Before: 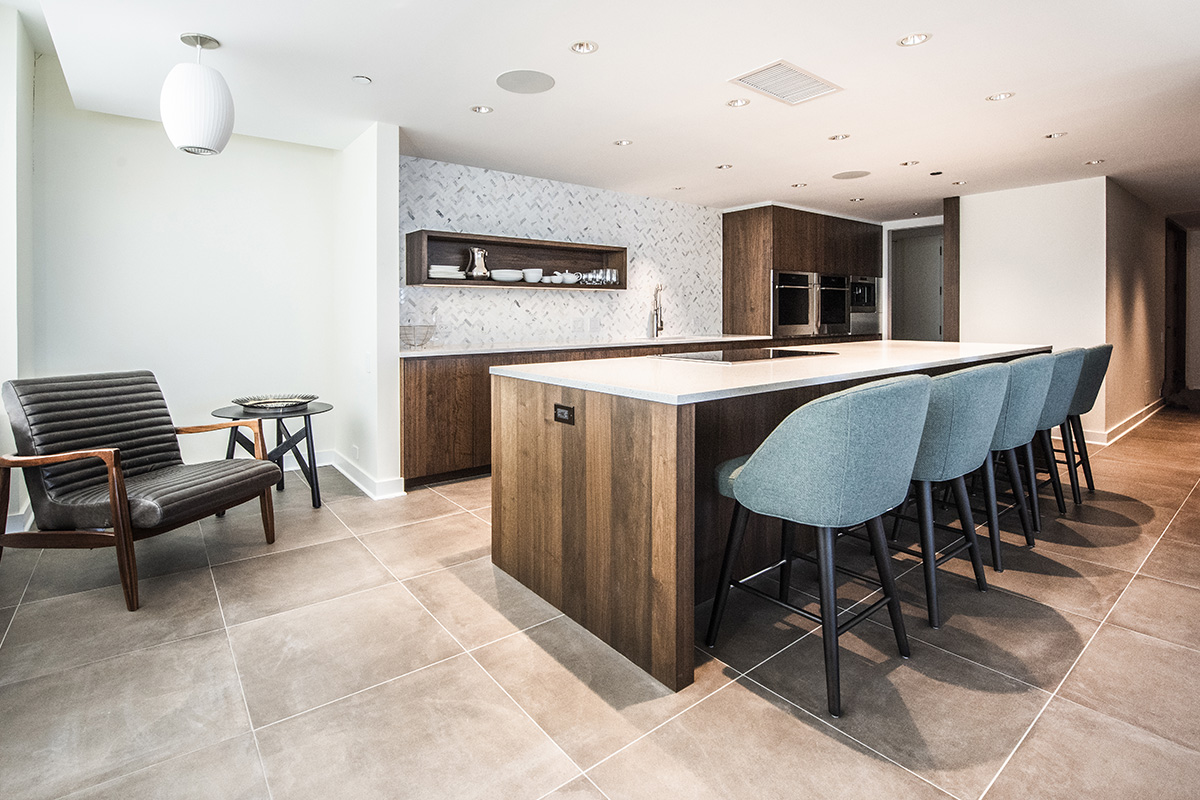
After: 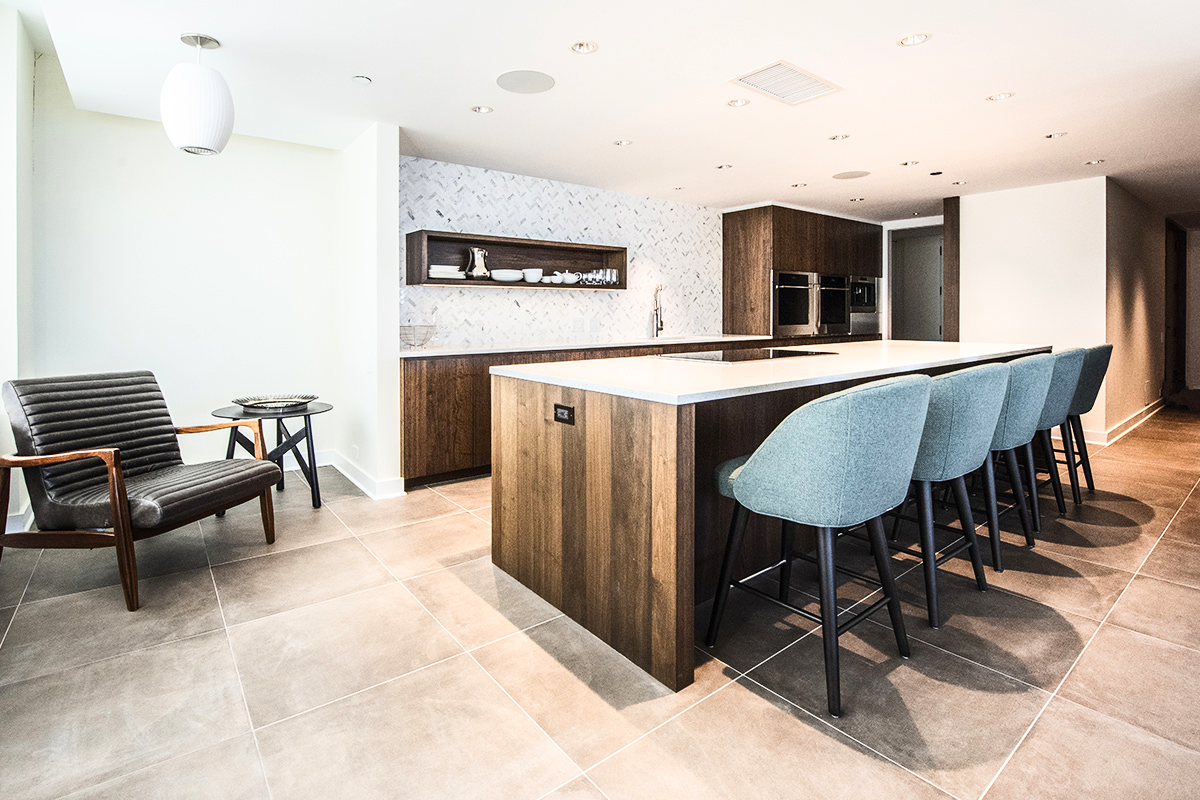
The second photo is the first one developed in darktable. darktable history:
color balance rgb: perceptual saturation grading › global saturation 16.145%
contrast brightness saturation: contrast 0.24, brightness 0.088
